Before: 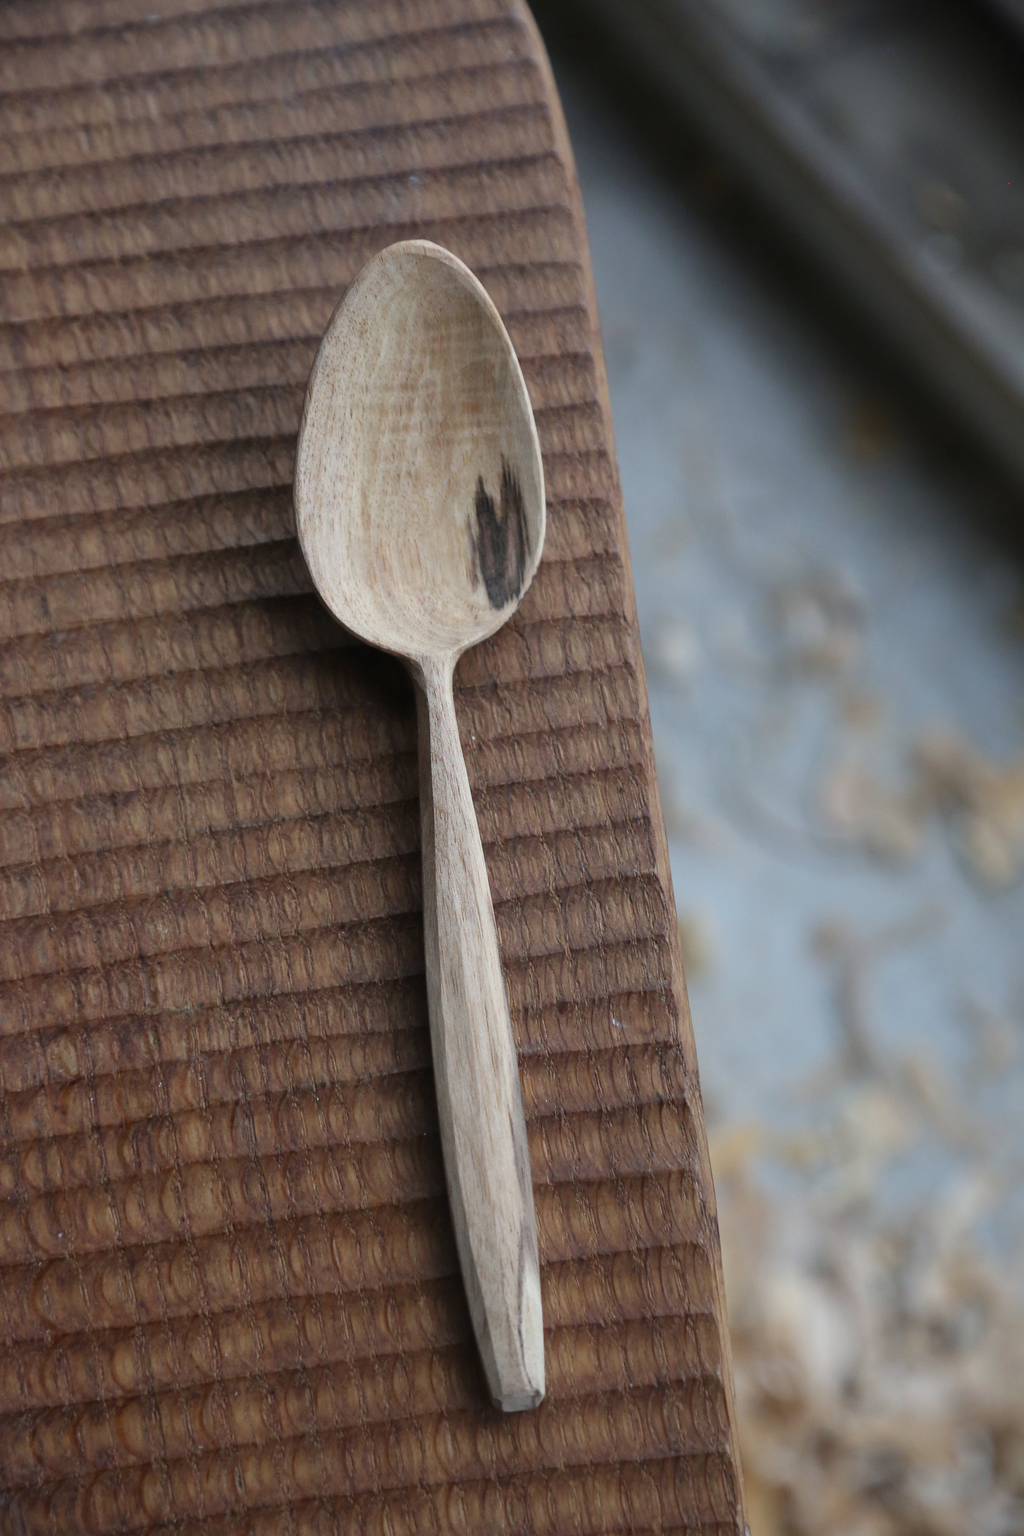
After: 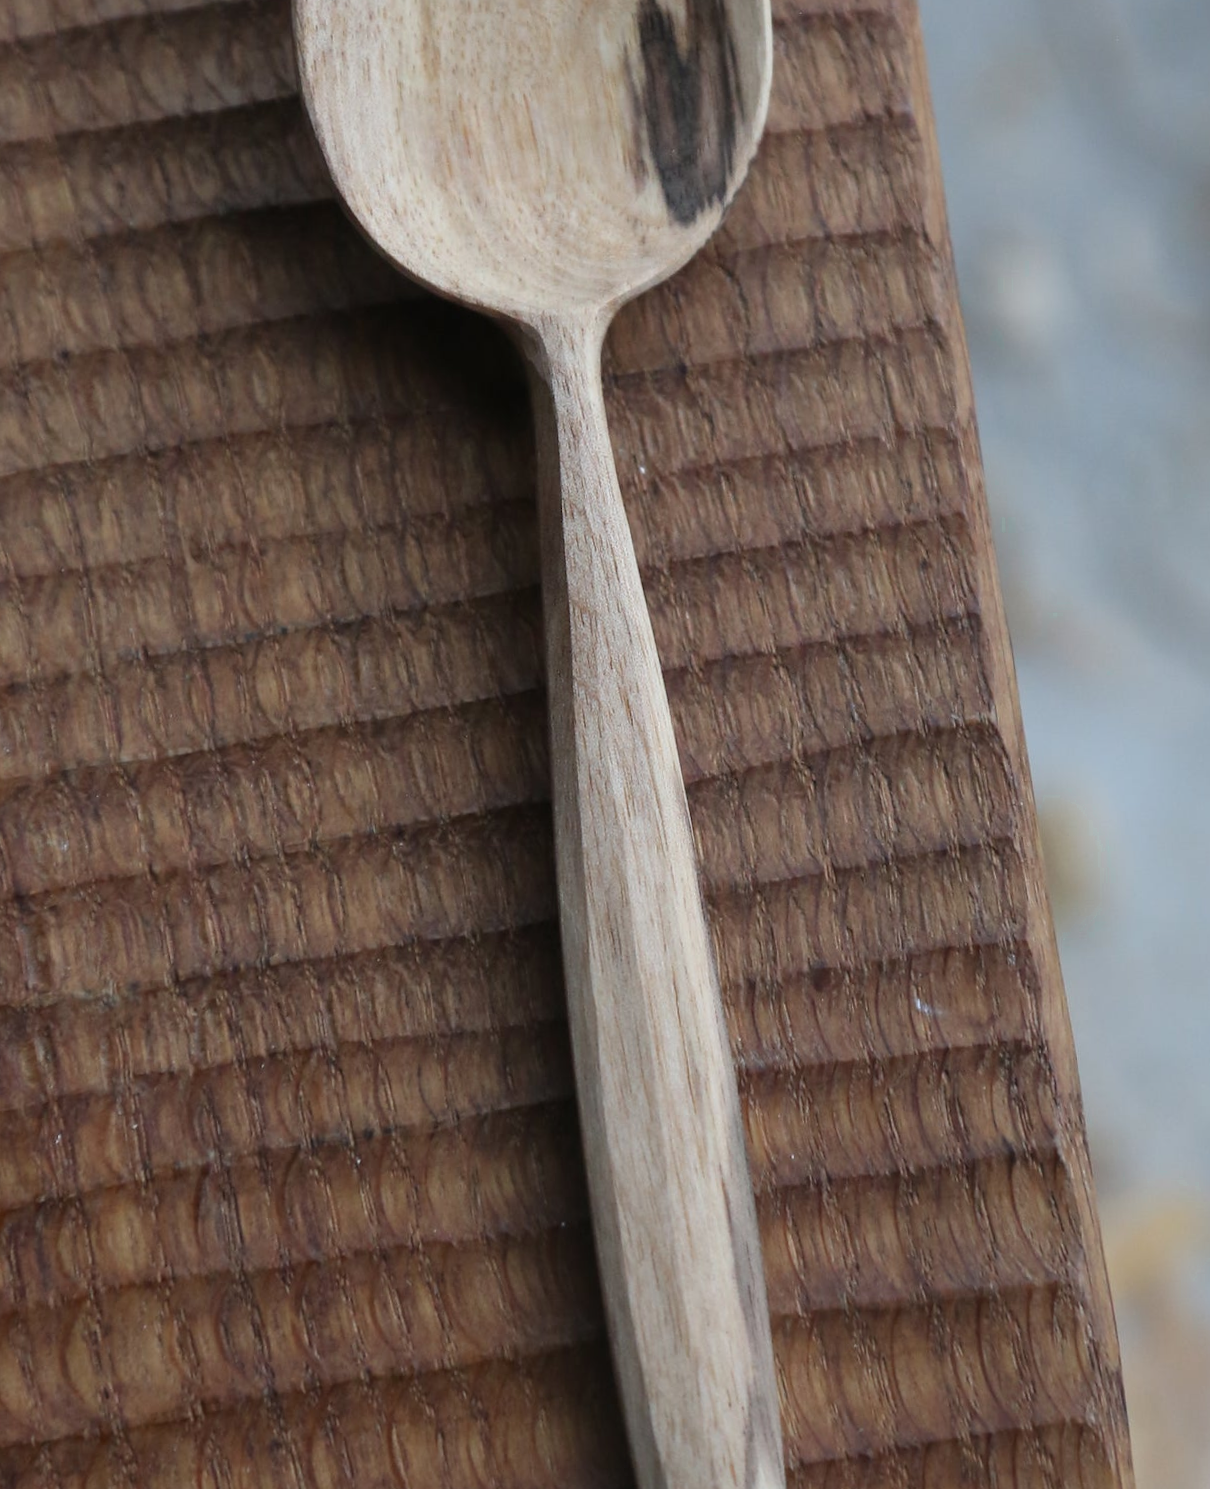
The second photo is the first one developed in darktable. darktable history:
crop: left 13.312%, top 31.28%, right 24.627%, bottom 15.582%
rotate and perspective: rotation -1°, crop left 0.011, crop right 0.989, crop top 0.025, crop bottom 0.975
color zones: curves: ch0 [(0.25, 0.5) (0.423, 0.5) (0.443, 0.5) (0.521, 0.756) (0.568, 0.5) (0.576, 0.5) (0.75, 0.5)]; ch1 [(0.25, 0.5) (0.423, 0.5) (0.443, 0.5) (0.539, 0.873) (0.624, 0.565) (0.631, 0.5) (0.75, 0.5)]
